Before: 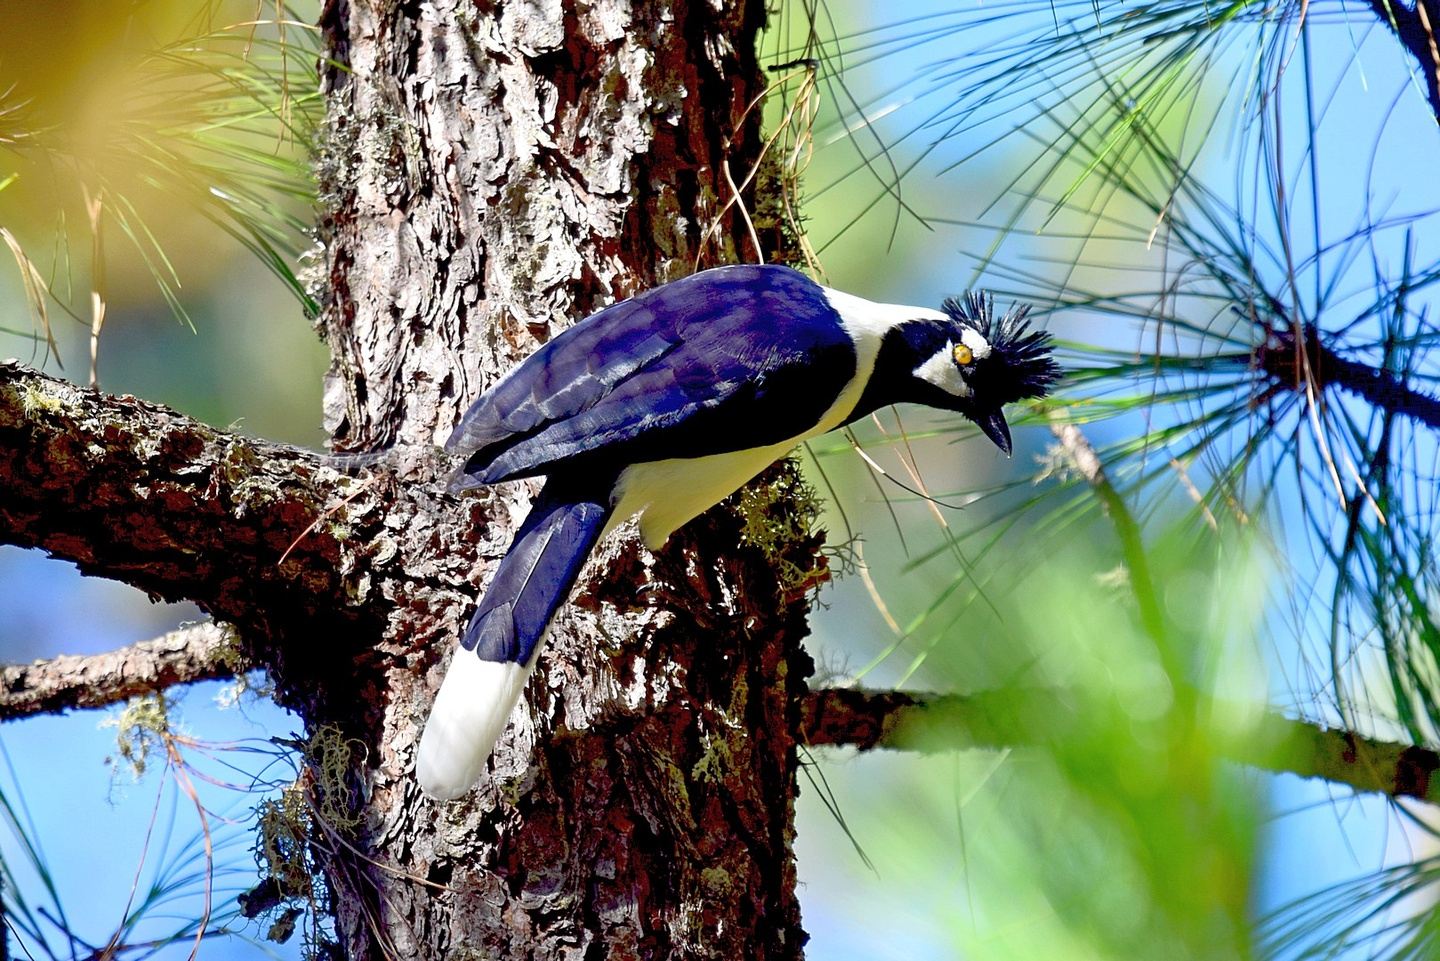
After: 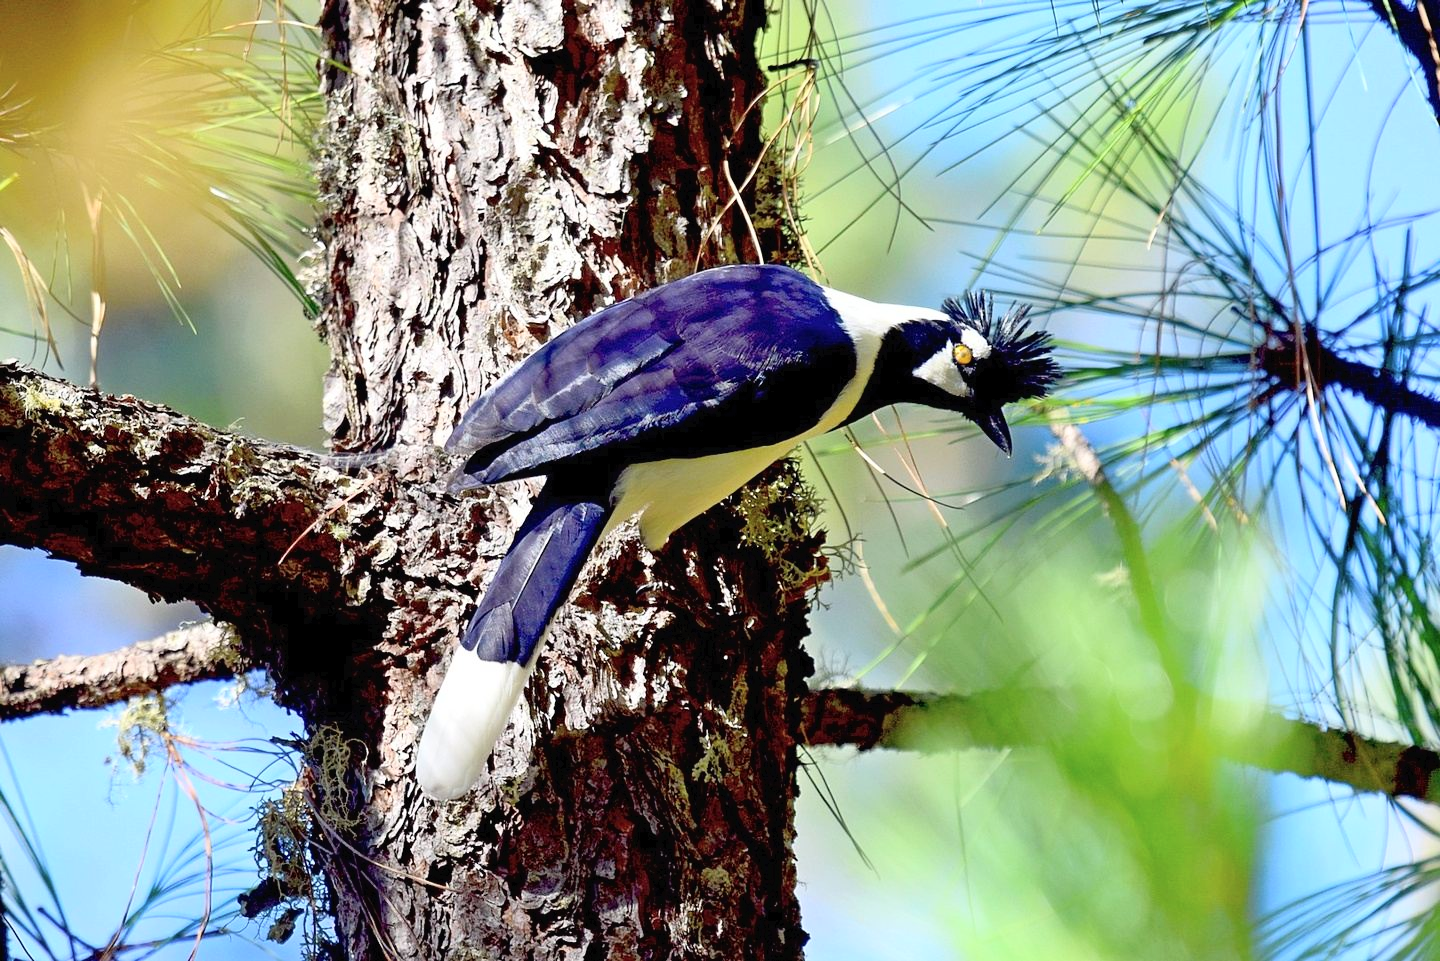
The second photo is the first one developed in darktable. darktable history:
tone curve: curves: ch0 [(0, 0) (0.003, 0.019) (0.011, 0.022) (0.025, 0.025) (0.044, 0.04) (0.069, 0.069) (0.1, 0.108) (0.136, 0.152) (0.177, 0.199) (0.224, 0.26) (0.277, 0.321) (0.335, 0.392) (0.399, 0.472) (0.468, 0.547) (0.543, 0.624) (0.623, 0.713) (0.709, 0.786) (0.801, 0.865) (0.898, 0.939) (1, 1)], color space Lab, independent channels, preserve colors none
